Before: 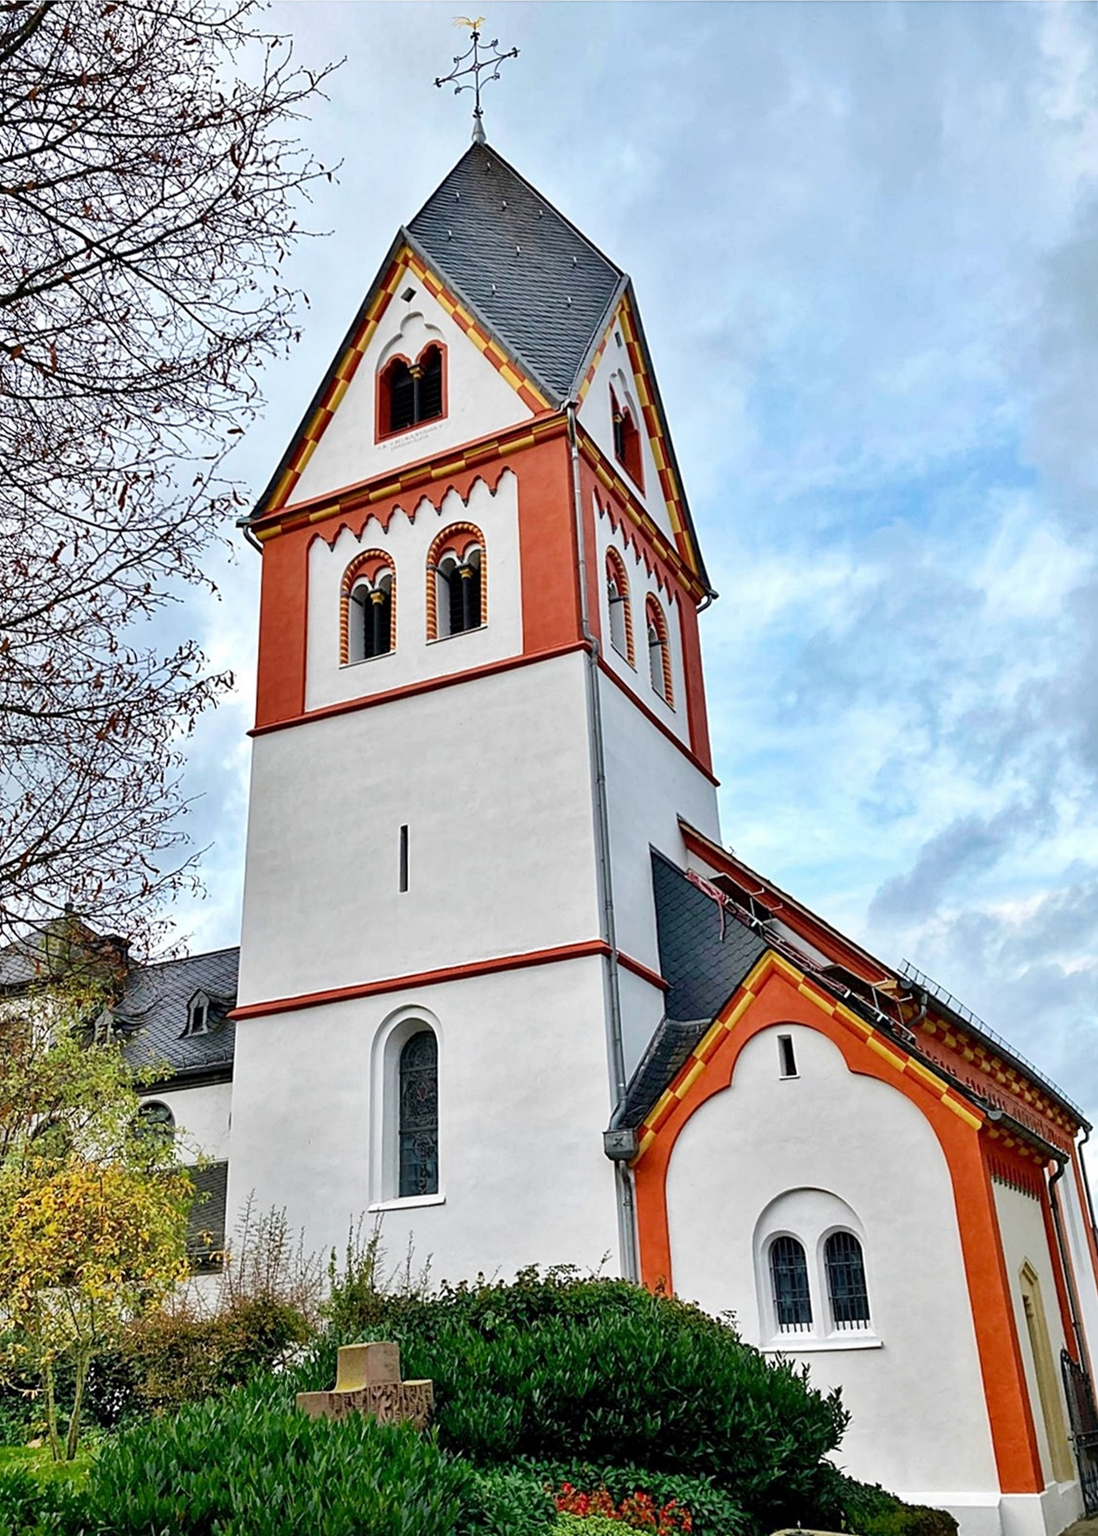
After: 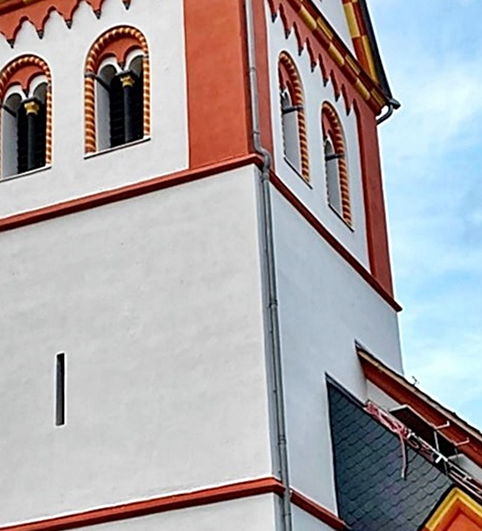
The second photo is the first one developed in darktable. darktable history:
sharpen: amount 0.217
crop: left 31.724%, top 32.444%, right 27.597%, bottom 35.496%
